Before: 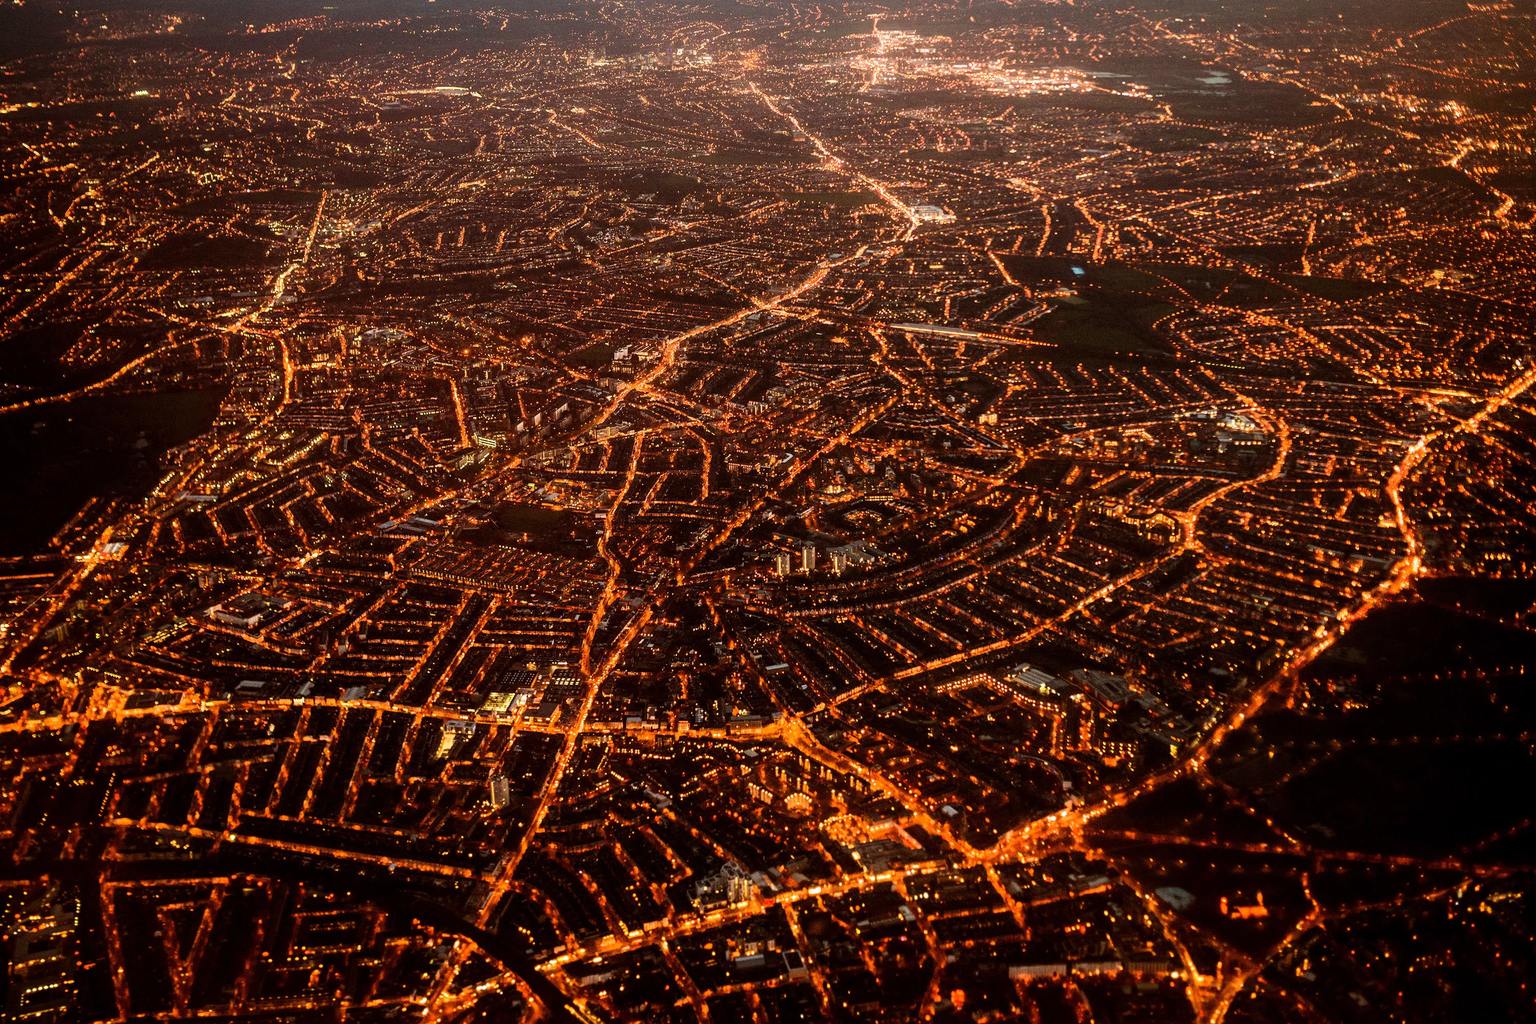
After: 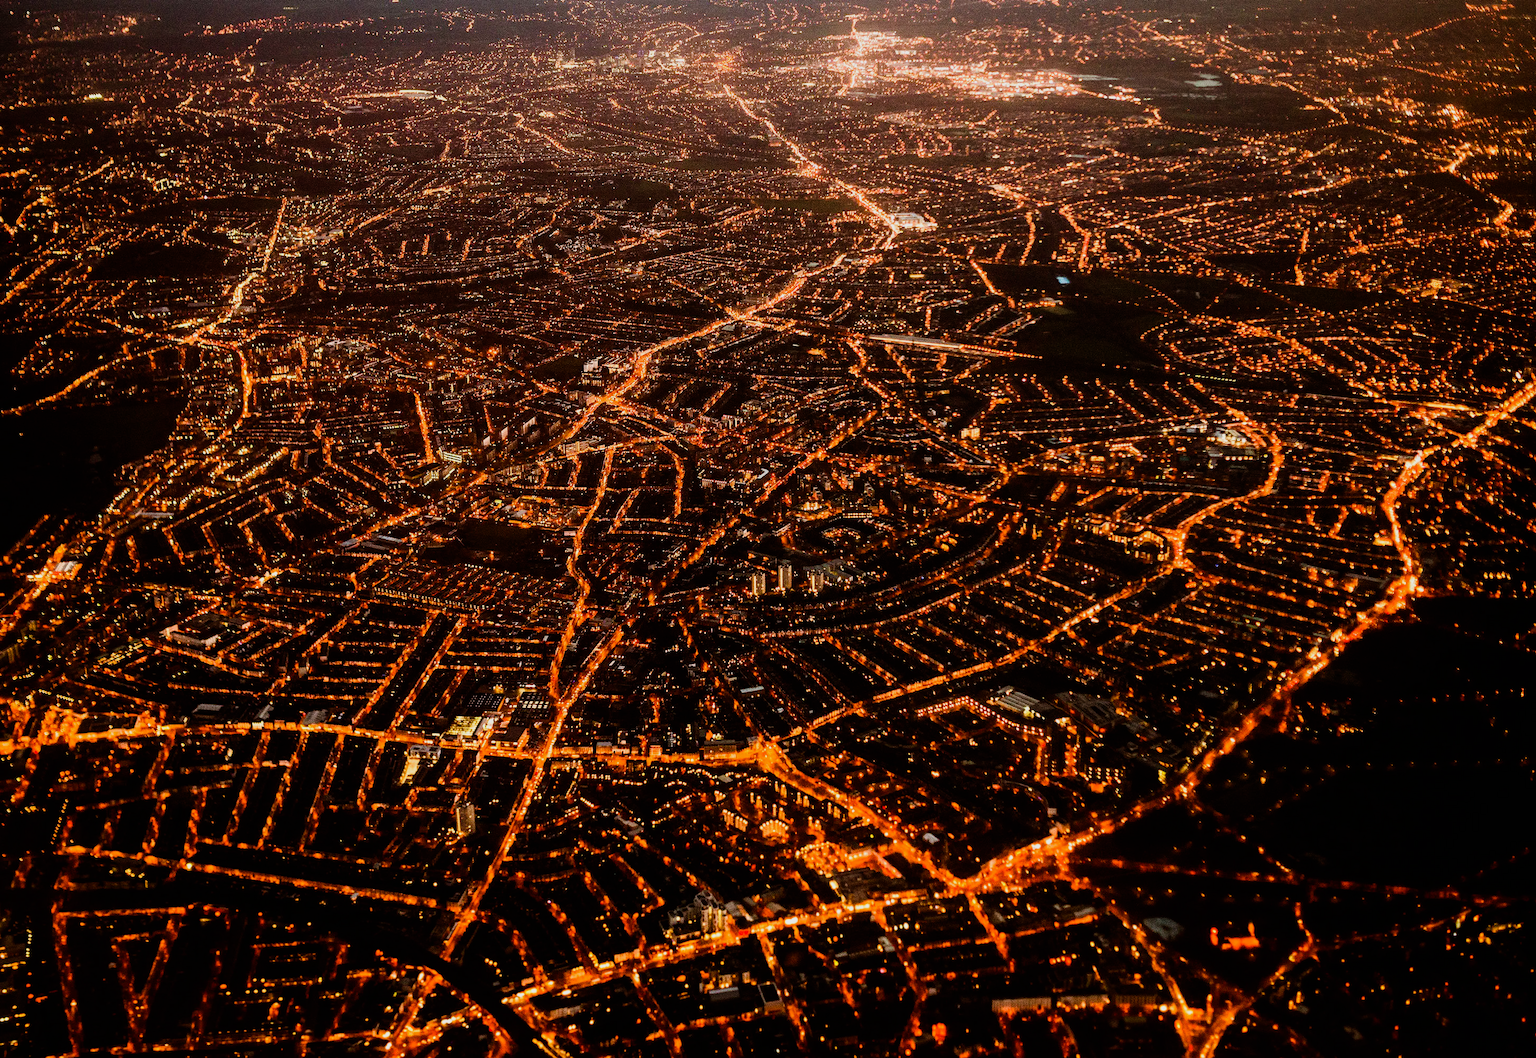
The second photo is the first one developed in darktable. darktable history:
crop and rotate: left 3.238%
sigmoid: contrast 1.7
